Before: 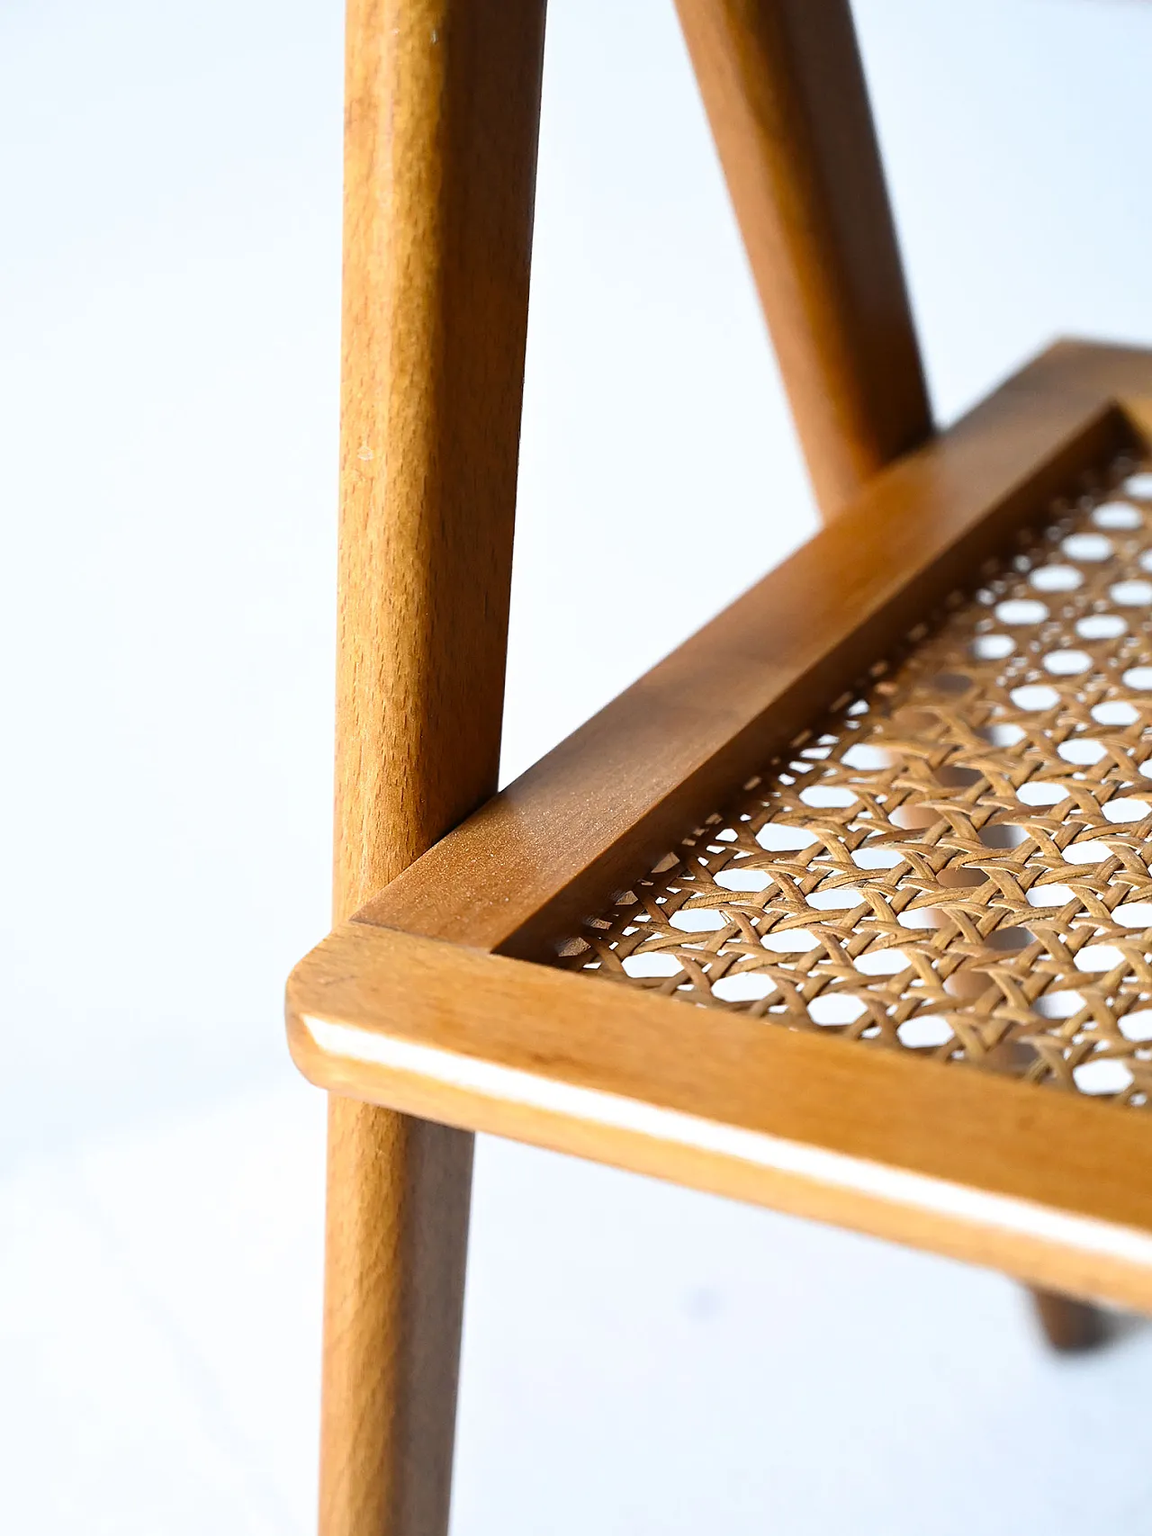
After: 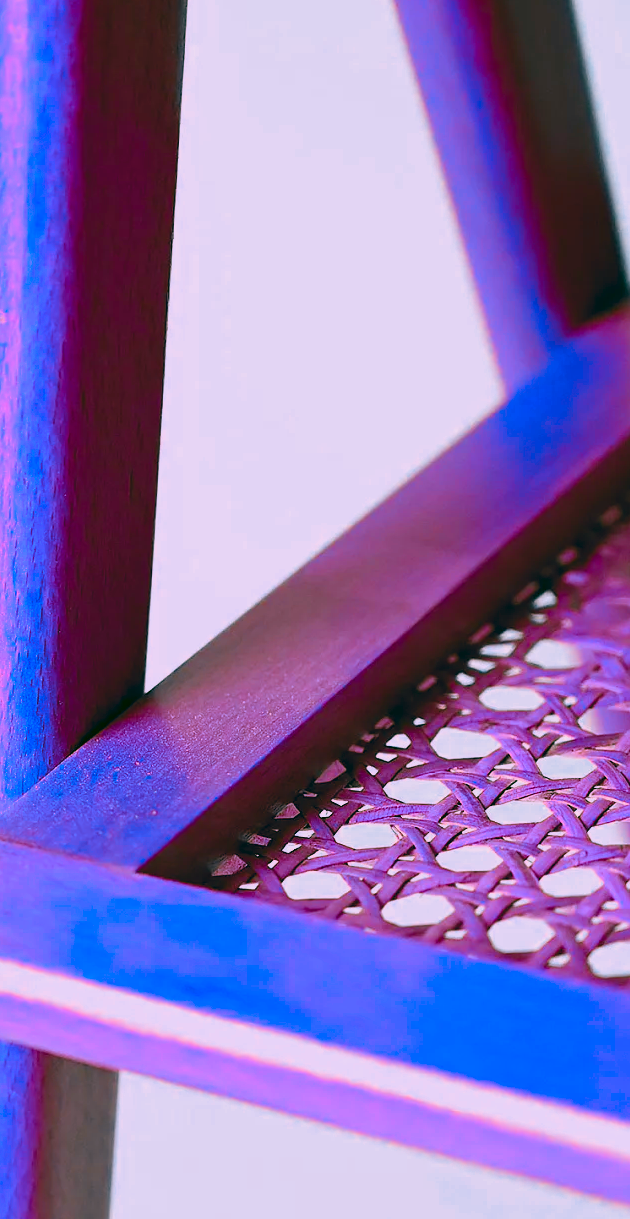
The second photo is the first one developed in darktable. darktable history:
color zones: curves: ch0 [(0.826, 0.353)]; ch1 [(0.242, 0.647) (0.889, 0.342)]; ch2 [(0.246, 0.089) (0.969, 0.068)]
color correction: highlights a* 16.5, highlights b* 0.239, shadows a* -14.82, shadows b* -13.94, saturation 1.45
crop: left 31.983%, top 10.977%, right 18.747%, bottom 17.556%
